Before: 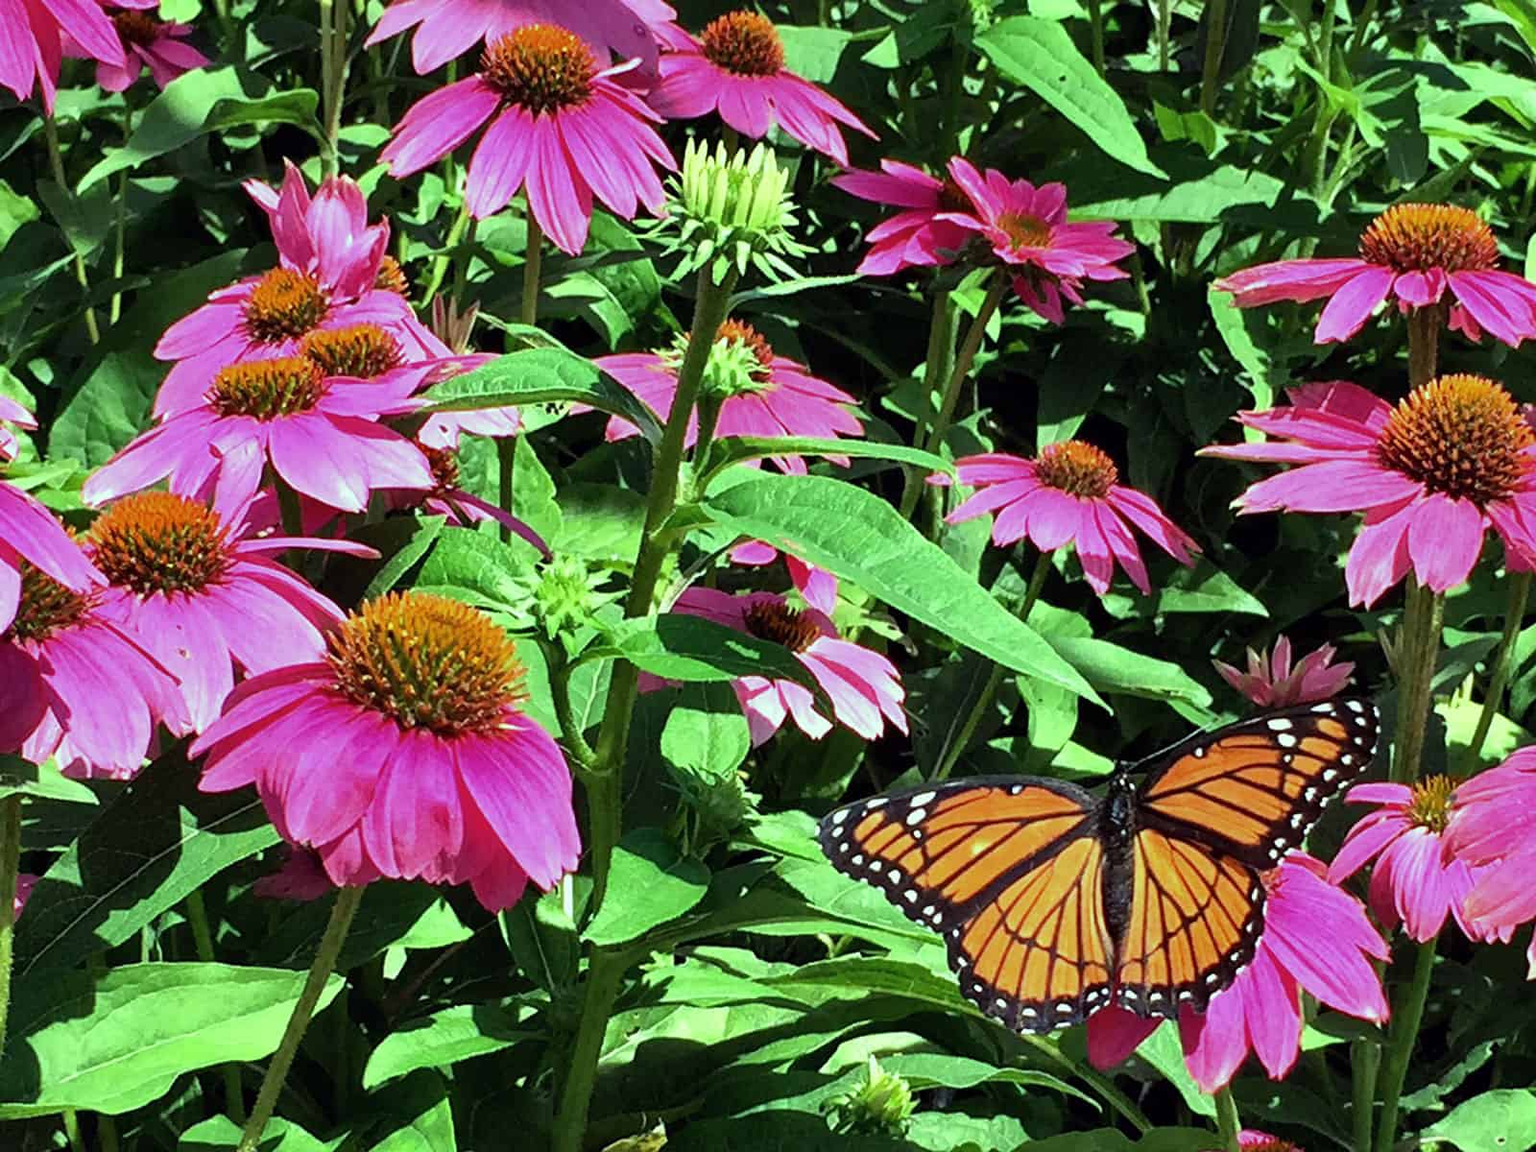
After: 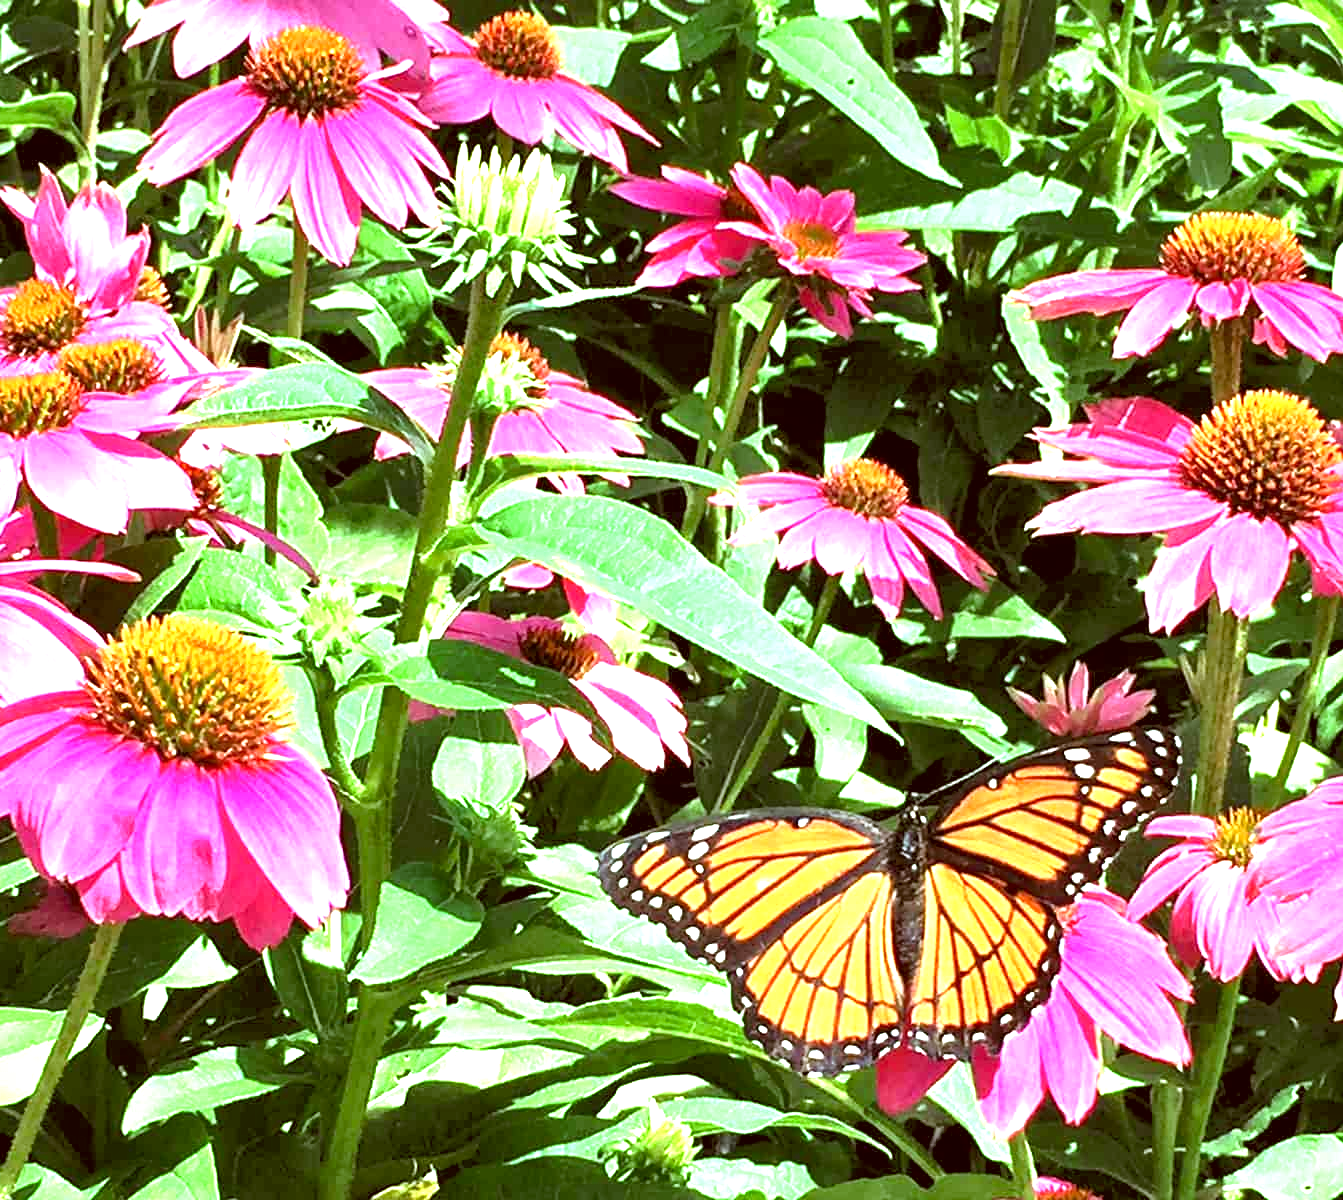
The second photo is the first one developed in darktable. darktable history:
exposure: black level correction 0, exposure 1.743 EV, compensate highlight preservation false
crop: left 16.006%
tone equalizer: -8 EV -1.83 EV, -7 EV -1.15 EV, -6 EV -1.61 EV
color correction: highlights a* -0.336, highlights b* 0.181, shadows a* 5, shadows b* 20.72
